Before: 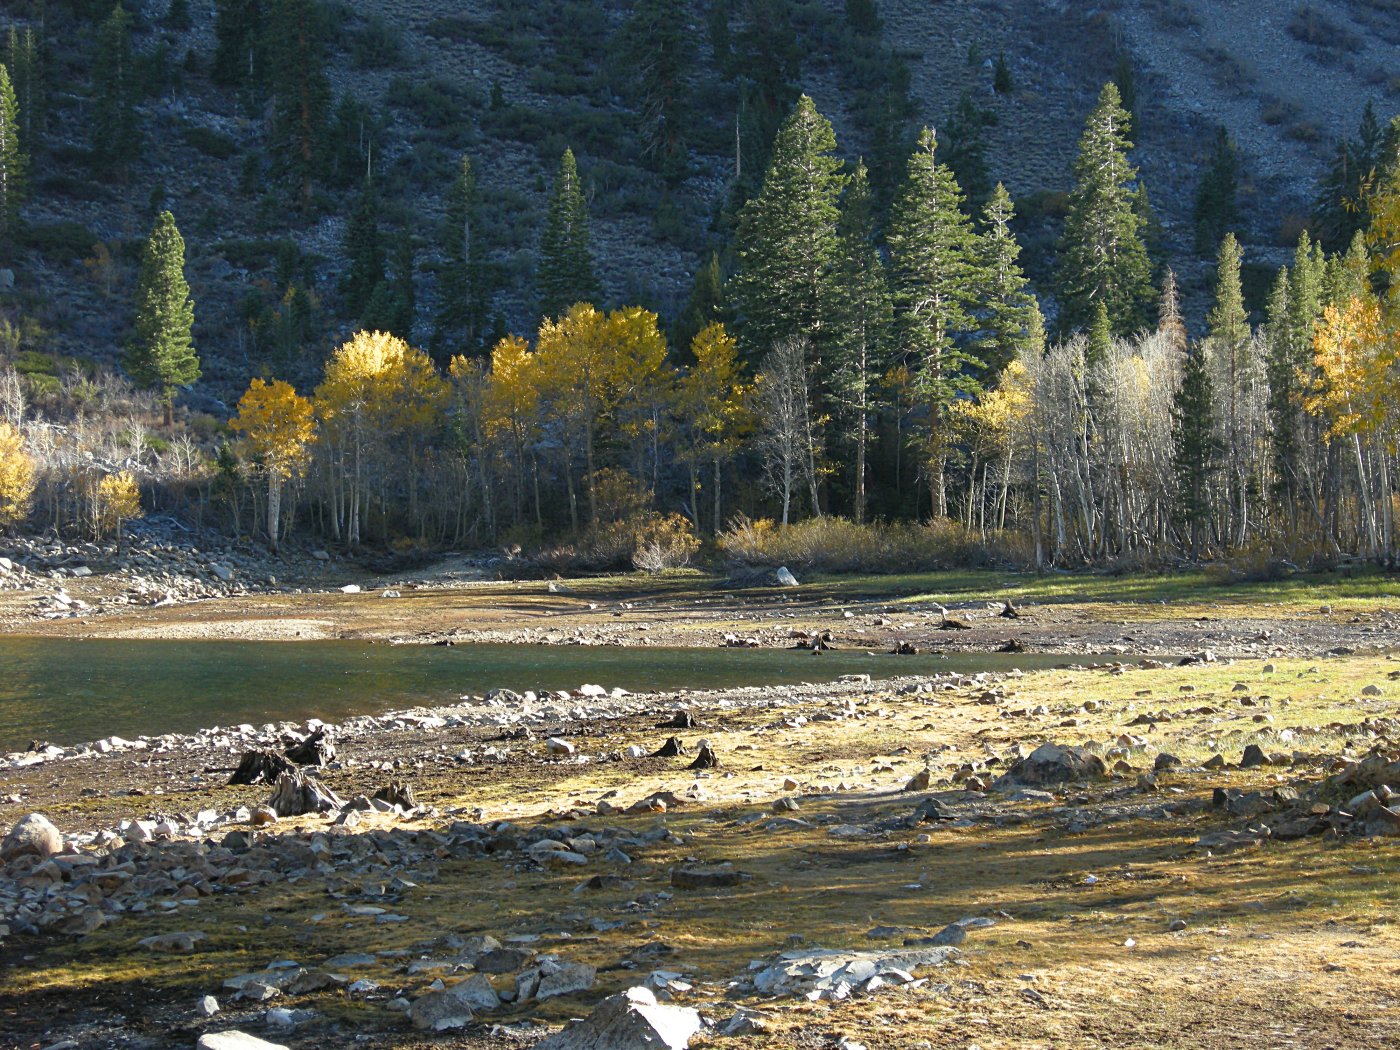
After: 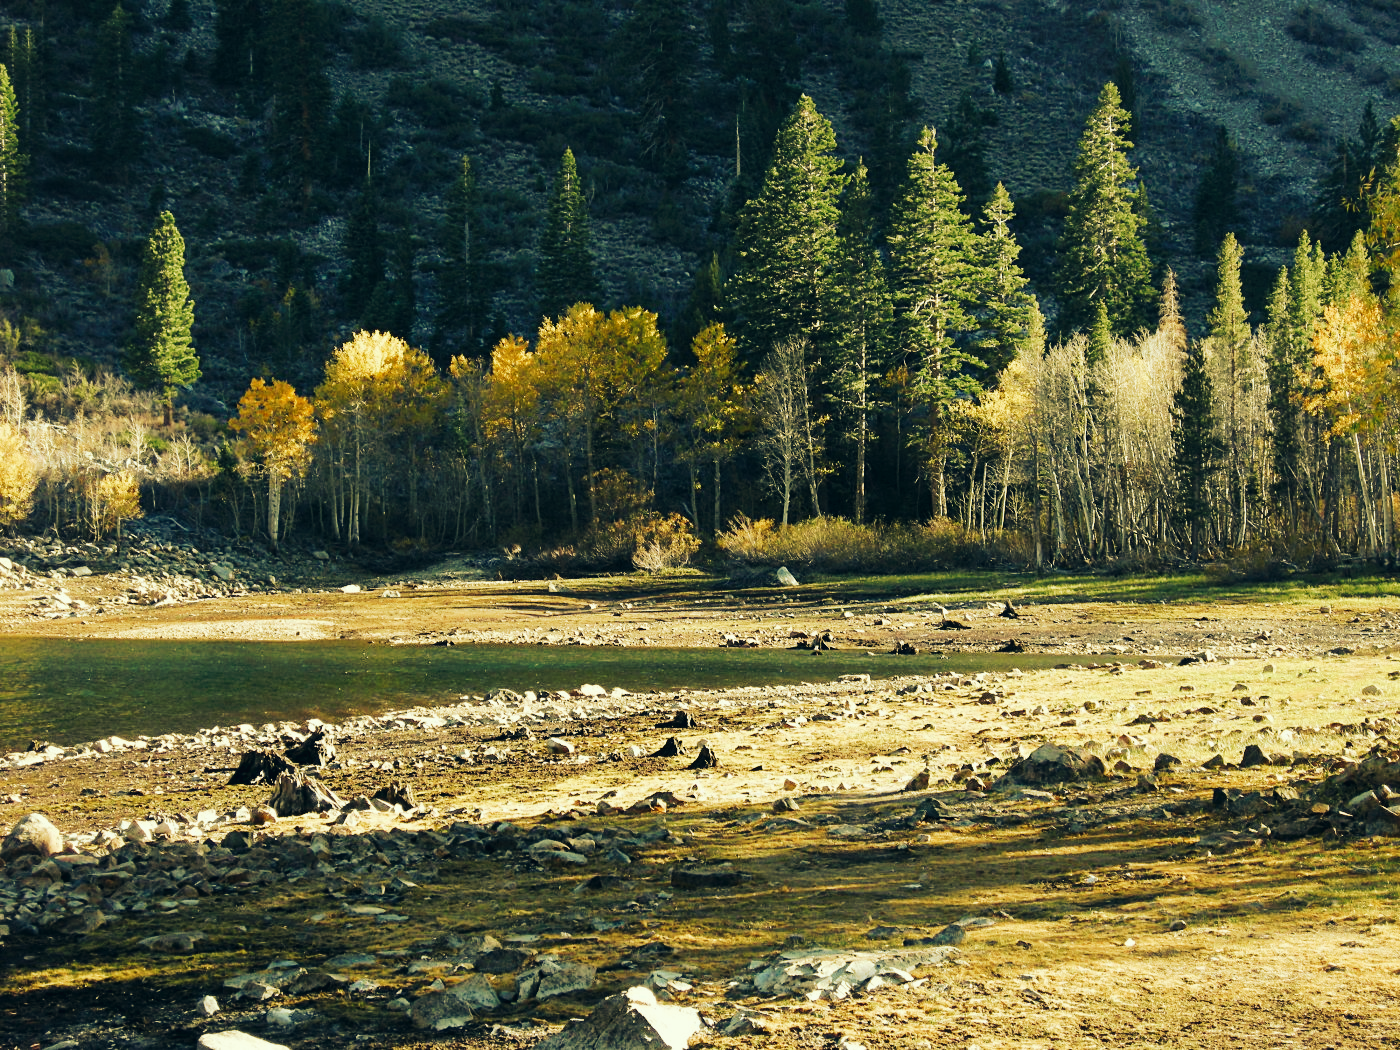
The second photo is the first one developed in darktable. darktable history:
tone curve: curves: ch0 [(0, 0) (0.003, 0.017) (0.011, 0.017) (0.025, 0.017) (0.044, 0.019) (0.069, 0.03) (0.1, 0.046) (0.136, 0.066) (0.177, 0.104) (0.224, 0.151) (0.277, 0.231) (0.335, 0.321) (0.399, 0.454) (0.468, 0.567) (0.543, 0.674) (0.623, 0.763) (0.709, 0.82) (0.801, 0.872) (0.898, 0.934) (1, 1)], preserve colors none
color look up table: target L [89.73, 91.52, 88.7, 76.57, 61.93, 59.97, 53.12, 40.21, 30.78, 30.22, 200.49, 82.1, 78.83, 68.09, 71.17, 59.71, 62.24, 53.1, 52.12, 49.24, 44.79, 35.13, 32.43, 21.37, 96.1, 91.87, 83.1, 79.69, 69.42, 78.79, 61.13, 82.29, 73.92, 59.38, 58.29, 43.18, 39.83, 59.94, 32.78, 35.55, 3.148, 10.3, 90.72, 69.18, 70.41, 65.94, 61.38, 49.48, 39.4], target a [-5.163, -26.95, -34.68, -24.16, -44.44, -25.46, -6.123, -23.08, -16.02, -19.47, 0, -0.735, 15.1, 30.28, 7.846, 43.09, 44.07, 17.94, 6.756, 42.08, 44.28, 25.28, 27.56, 0.054, -1.701, 6.563, 2.394, -6.591, 39.91, 12.29, 6.501, 11.11, 12.4, 1.752, 12.31, 39.35, 4.192, 18.47, 16.7, 13.92, -8.001, 6.015, -24.98, -21.91, -27.66, -30.19, -21.73, -24.92, -14.62], target b [55.92, 62.93, 45.76, 33.27, 42.31, 34.93, 39.34, 24.72, 19.5, 12.86, 0, 69.58, 40.98, 54.93, 31.66, 41.37, 30.55, 41.4, 19.87, 23.61, 36.44, 30.97, 9.279, 16.66, 11.04, 13.45, 17.82, -3.489, 21.42, 22.88, 17.07, 14.59, -6.171, -4.827, 8.849, 8.265, -1.701, 4.155, -1.962, -17.71, -9.951, -22.71, 3.653, 16.53, -3.988, 24.67, 7.204, 15.48, -1.838], num patches 49
